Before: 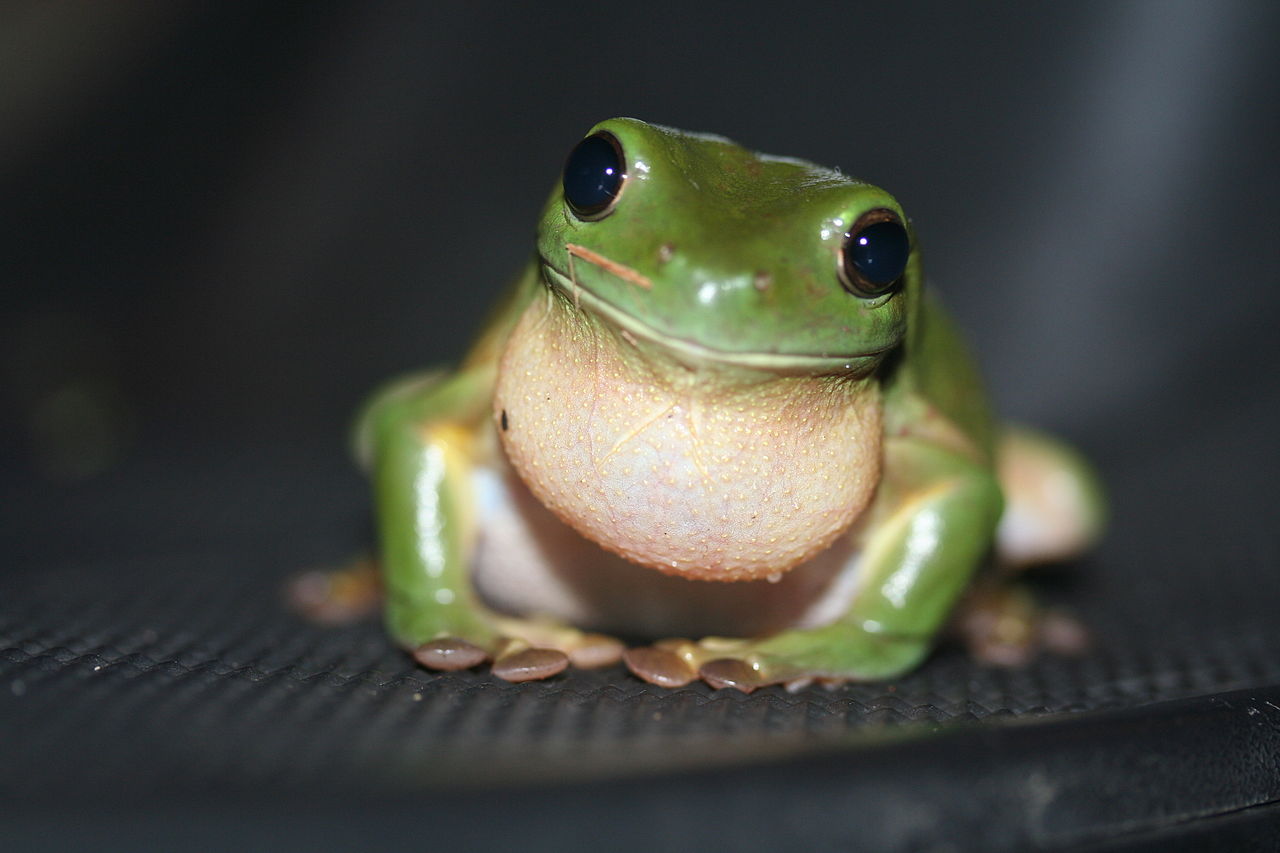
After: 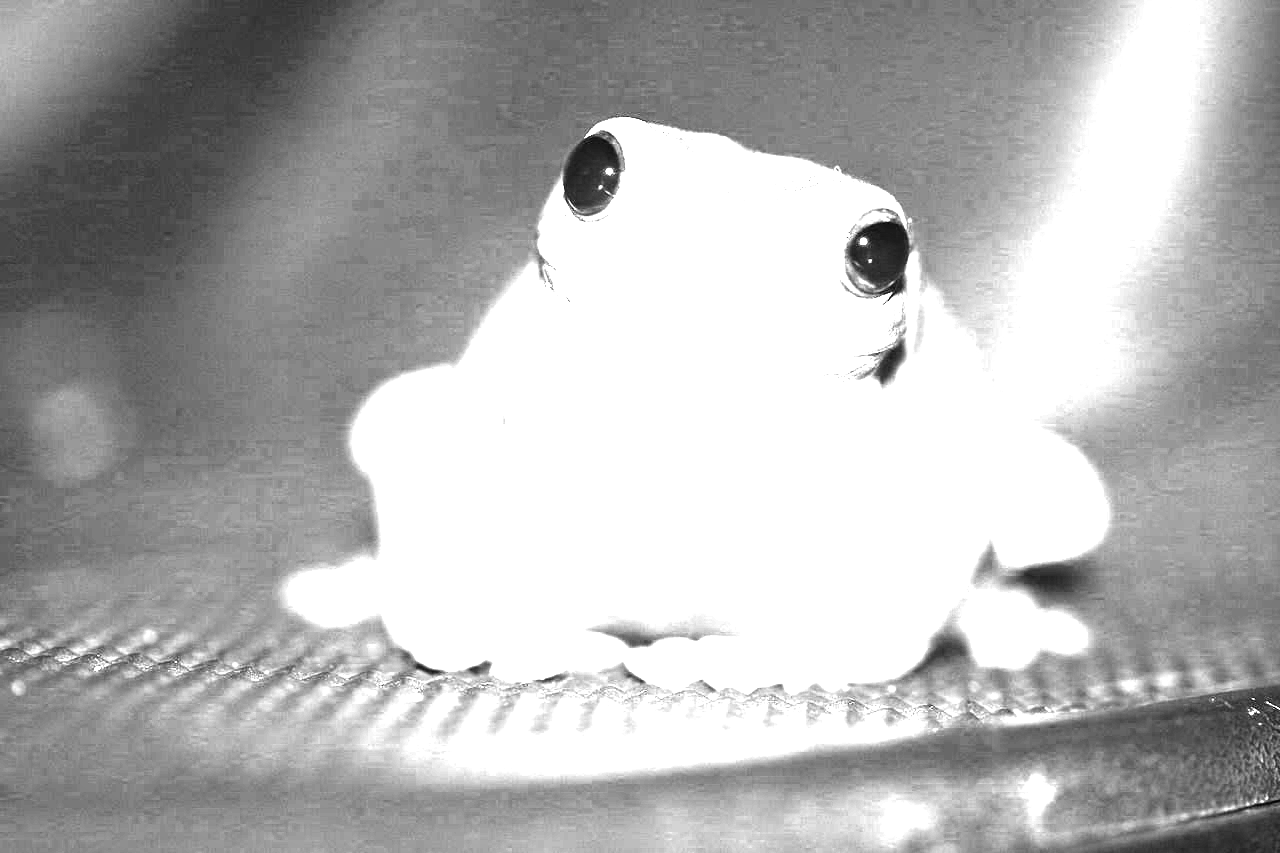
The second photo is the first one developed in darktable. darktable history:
color zones: curves: ch0 [(0.004, 0.588) (0.116, 0.636) (0.259, 0.476) (0.423, 0.464) (0.75, 0.5)]; ch1 [(0, 0) (0.143, 0) (0.286, 0) (0.429, 0) (0.571, 0) (0.714, 0) (0.857, 0)]
vignetting: fall-off start 100%, fall-off radius 64.94%, automatic ratio true, unbound false
white balance: red 4.26, blue 1.802
exposure: exposure 0.766 EV, compensate highlight preservation false
